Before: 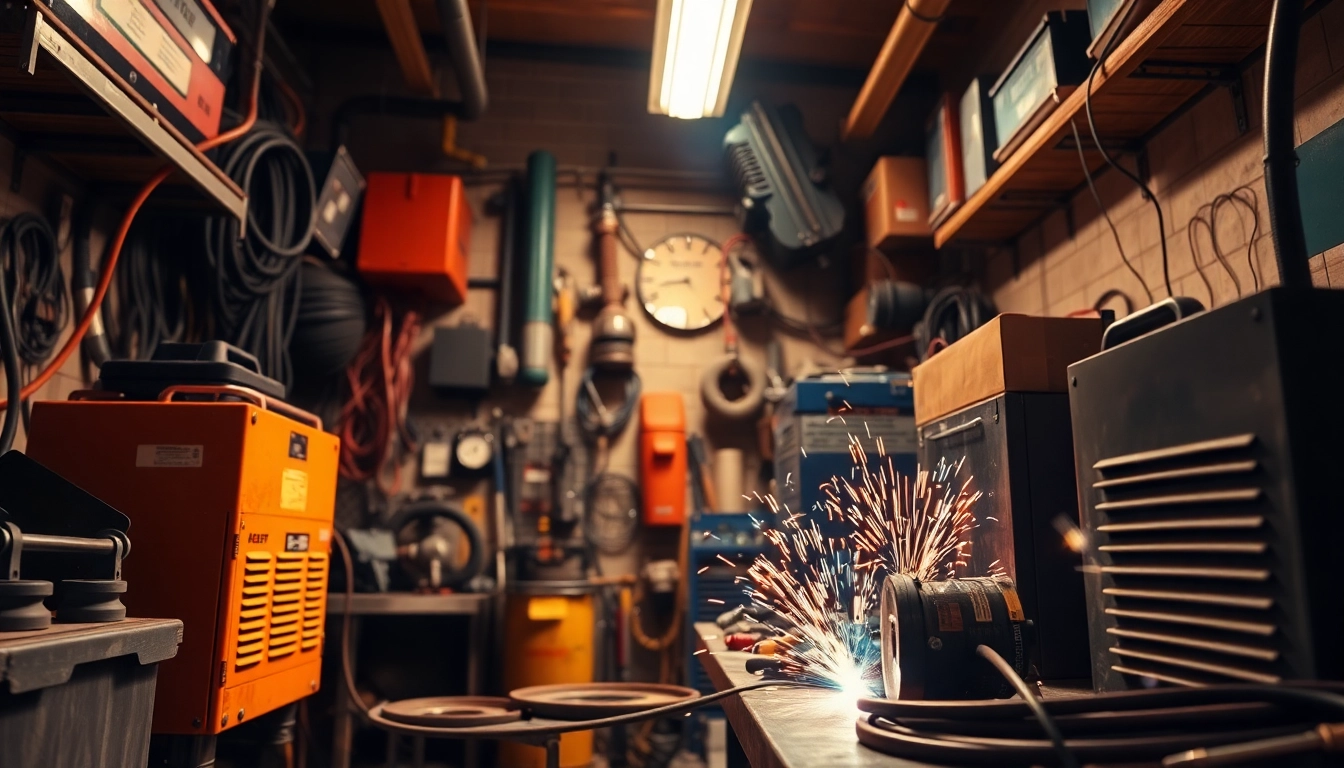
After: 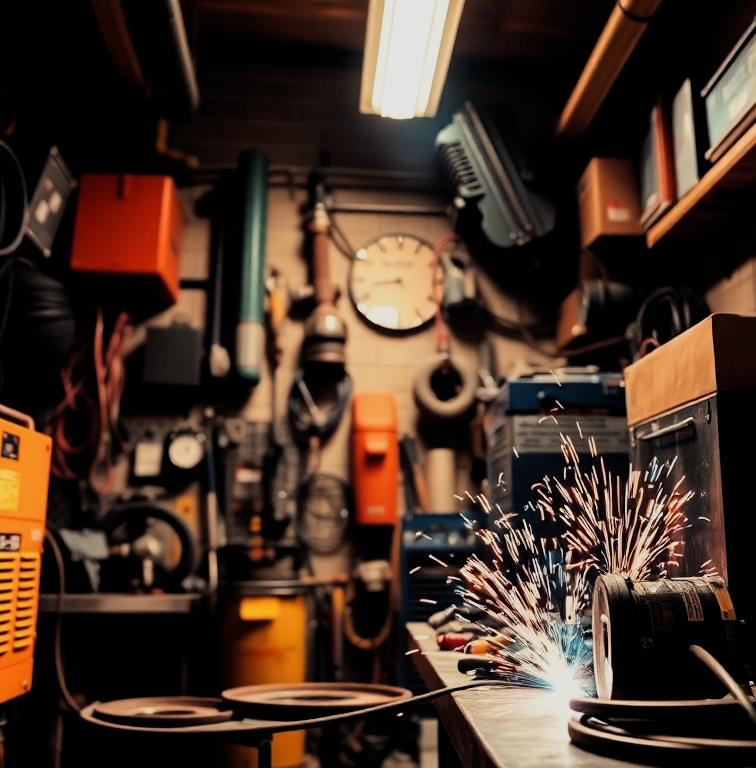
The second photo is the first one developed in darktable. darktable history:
filmic rgb: black relative exposure -5 EV, hardness 2.88, contrast 1.3, highlights saturation mix -30%
crop: left 21.496%, right 22.254%
